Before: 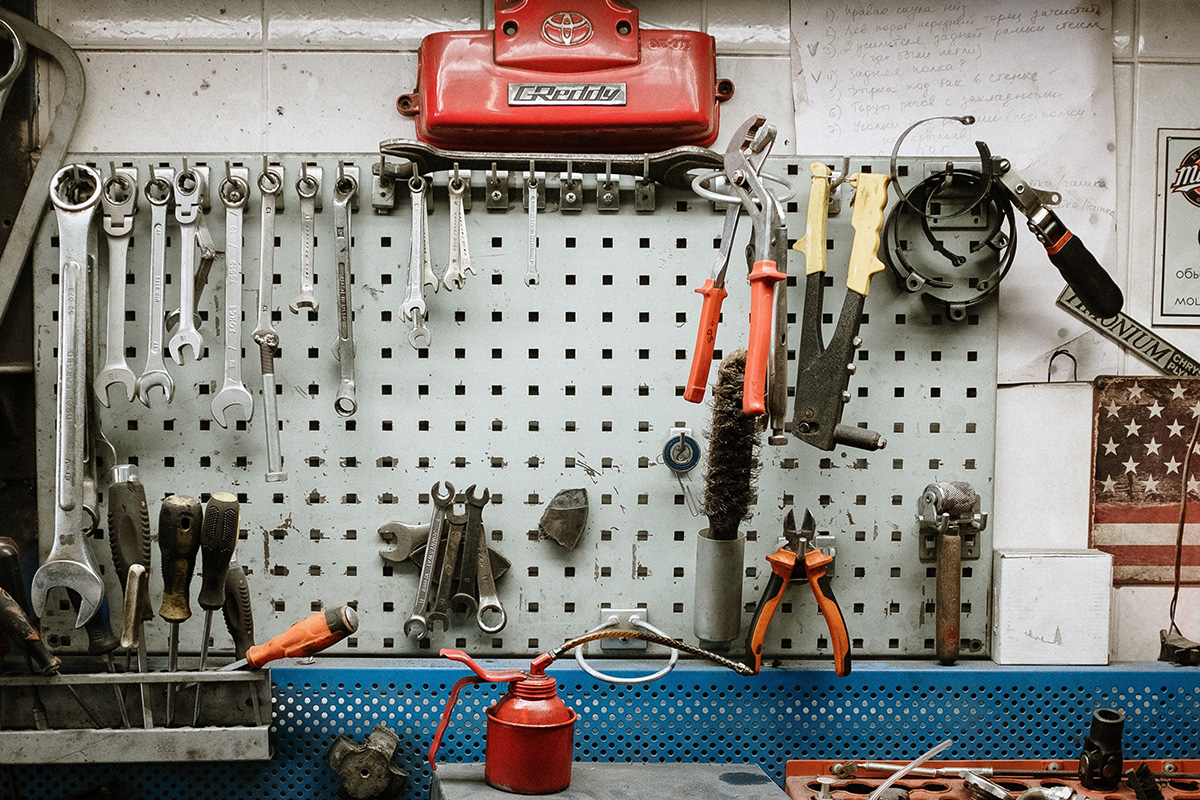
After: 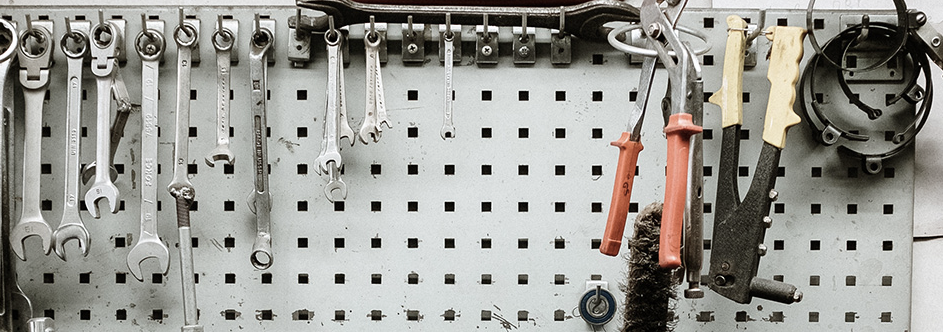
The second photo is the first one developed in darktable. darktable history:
contrast brightness saturation: contrast 0.1, saturation -0.36
crop: left 7.036%, top 18.398%, right 14.379%, bottom 40.043%
